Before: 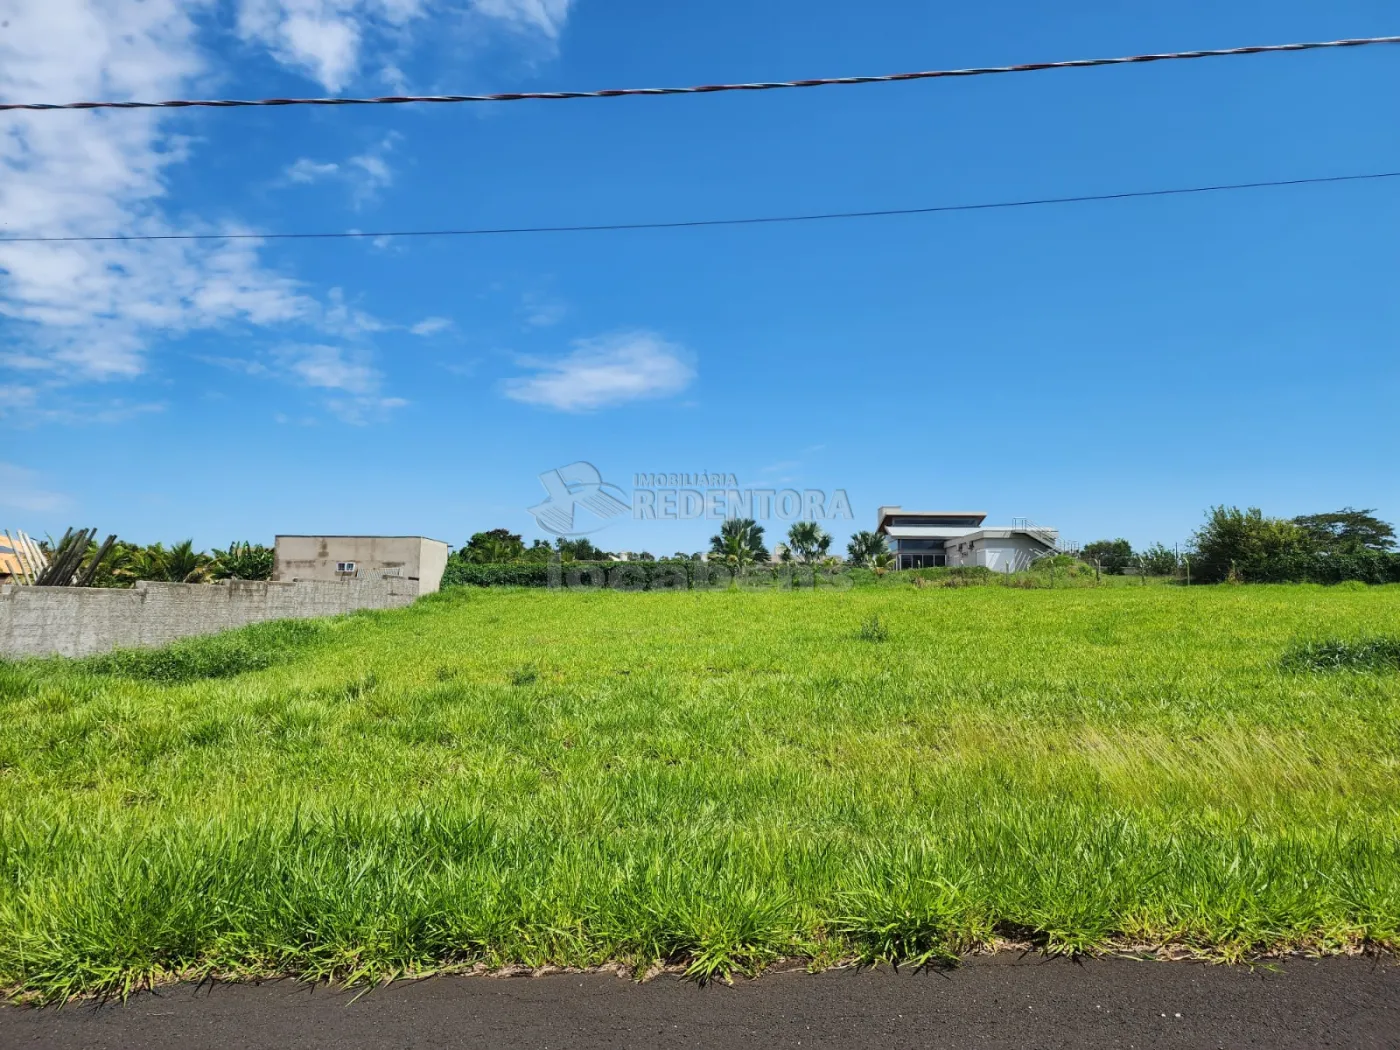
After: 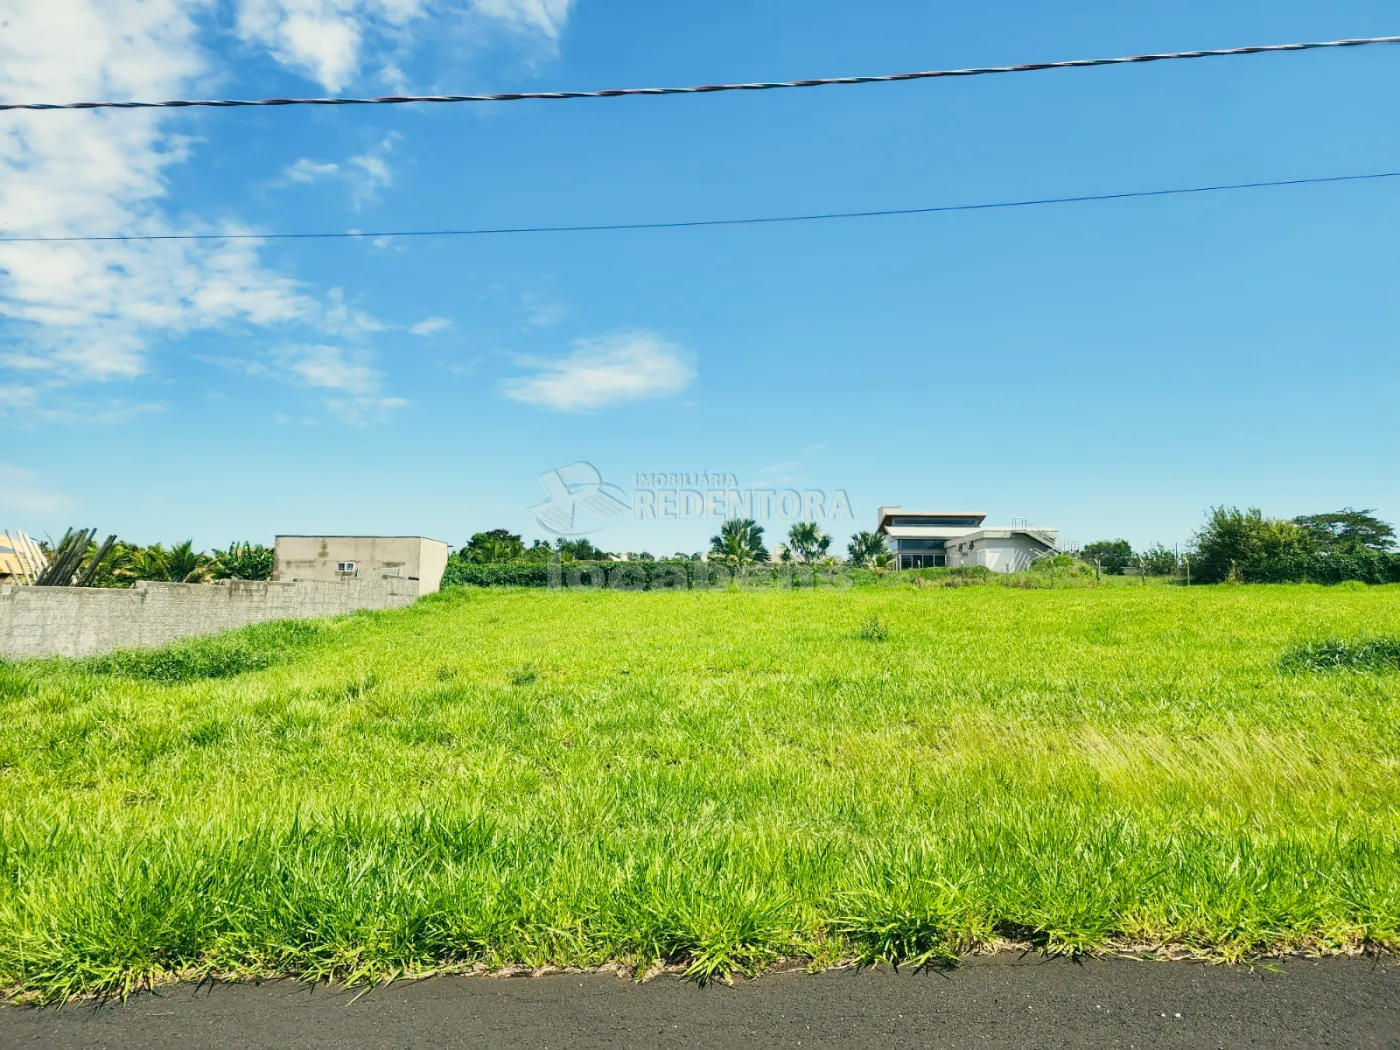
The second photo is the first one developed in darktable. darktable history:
base curve: curves: ch0 [(0, 0) (0.204, 0.334) (0.55, 0.733) (1, 1)], preserve colors none
color correction: highlights a* -0.482, highlights b* 9.48, shadows a* -9.48, shadows b* 0.803
